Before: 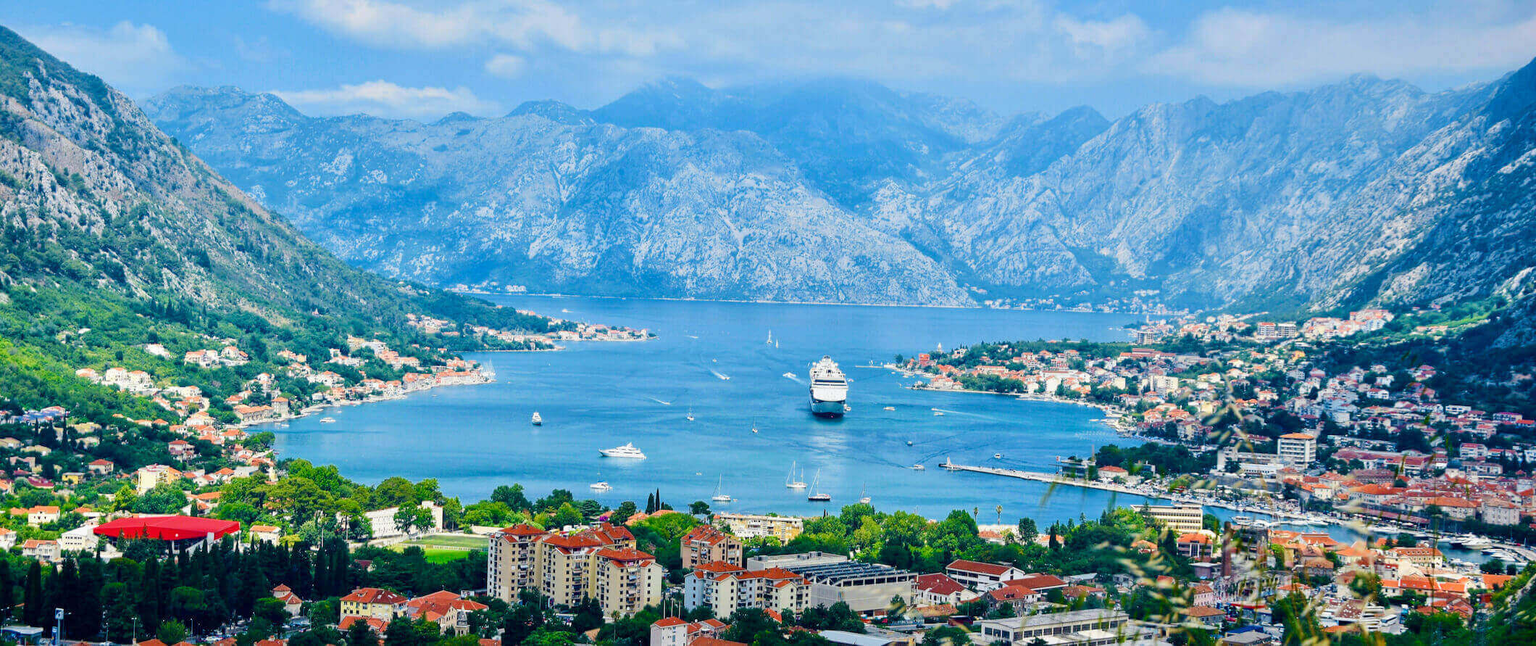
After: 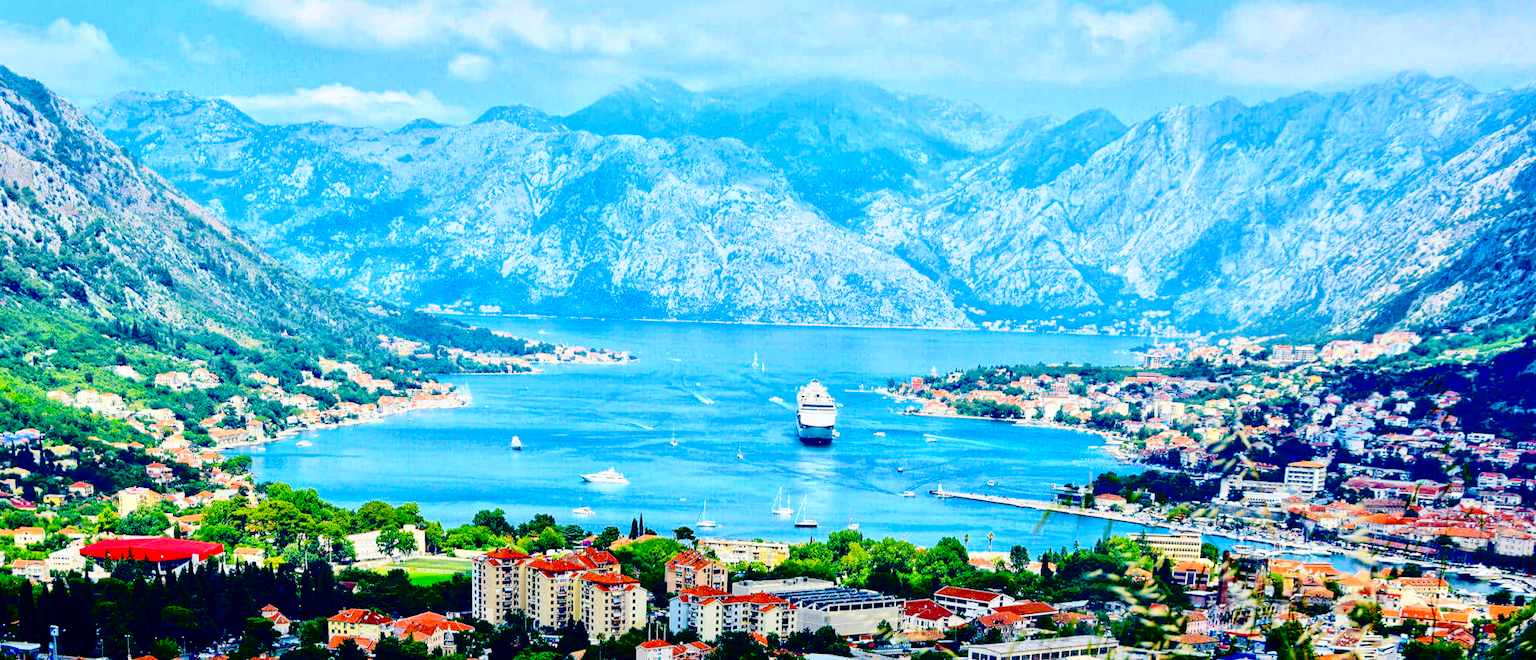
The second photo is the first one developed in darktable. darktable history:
contrast brightness saturation: contrast 0.2, brightness 0.16, saturation 0.22
rotate and perspective: rotation 0.074°, lens shift (vertical) 0.096, lens shift (horizontal) -0.041, crop left 0.043, crop right 0.952, crop top 0.024, crop bottom 0.979
global tonemap: drago (1, 100), detail 1
exposure: black level correction 0.047, exposure 0.013 EV, compensate highlight preservation false
